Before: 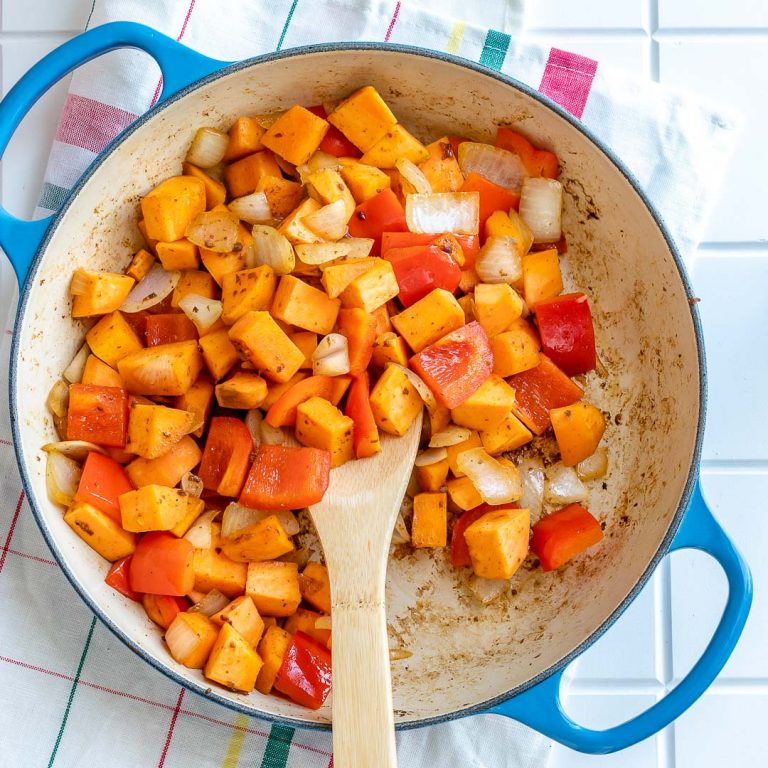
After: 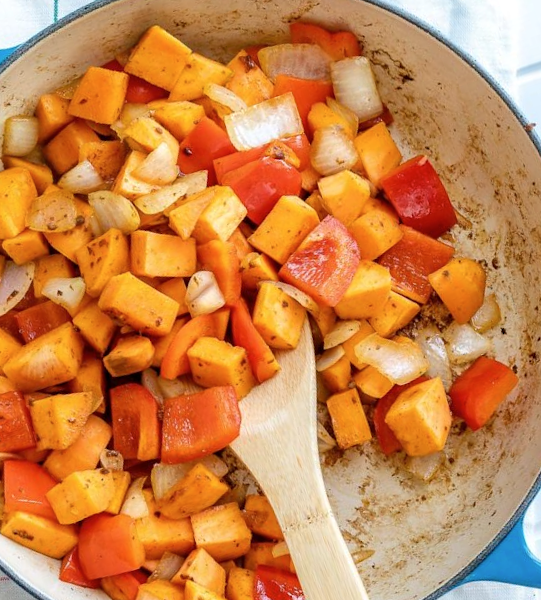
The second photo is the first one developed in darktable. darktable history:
crop and rotate: angle 18.43°, left 6.971%, right 3.809%, bottom 1.151%
local contrast: mode bilateral grid, contrast 99, coarseness 100, detail 108%, midtone range 0.2
contrast brightness saturation: contrast 0.014, saturation -0.06
